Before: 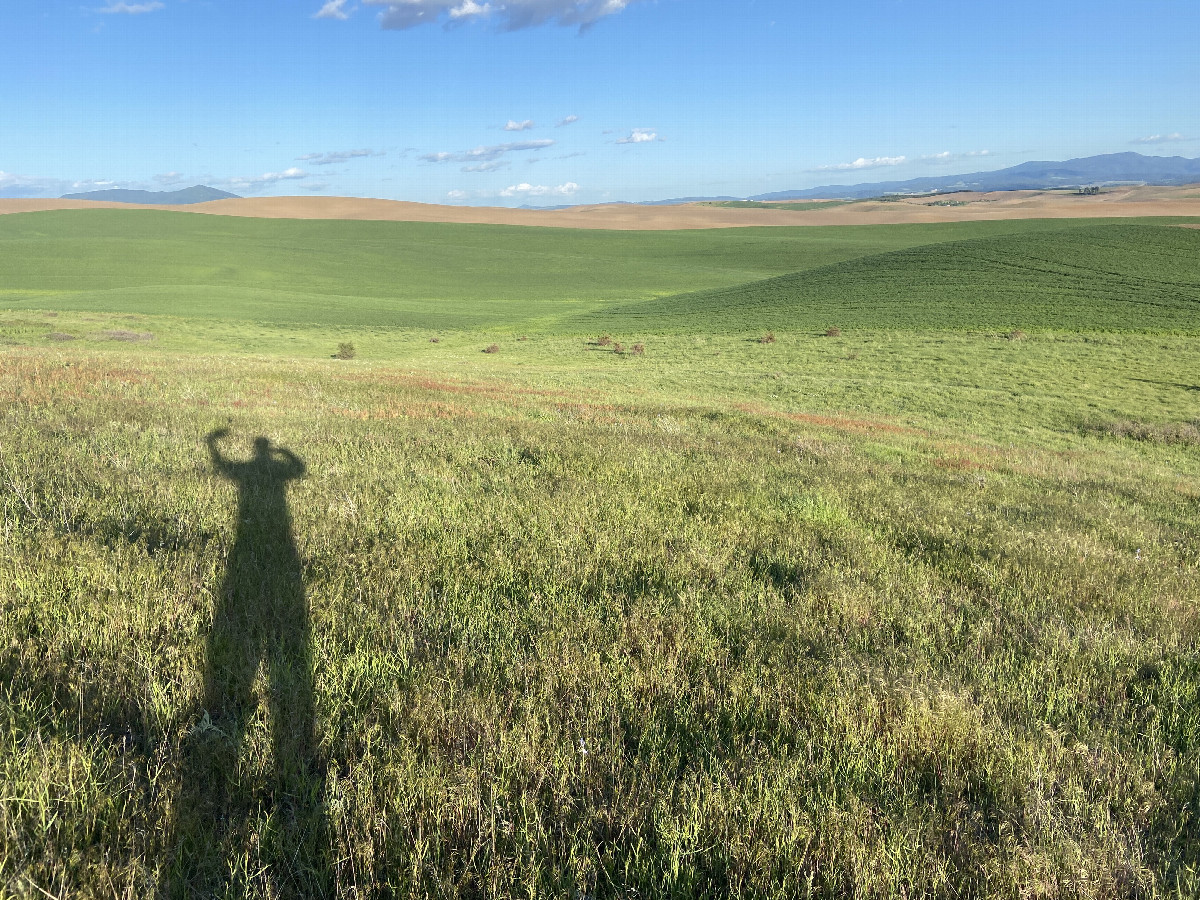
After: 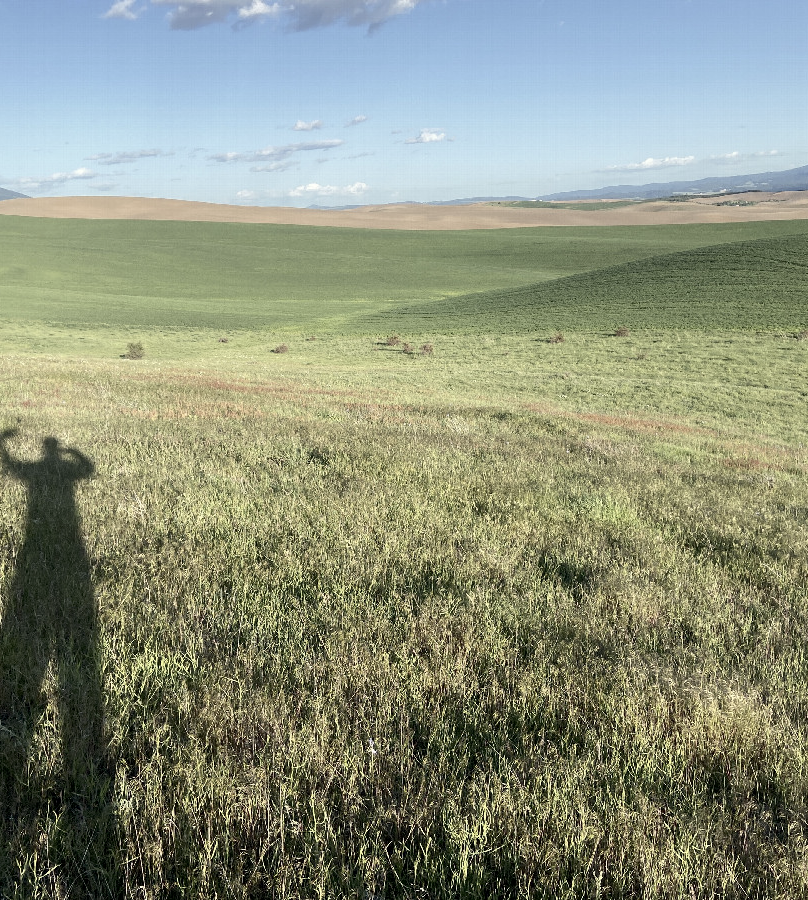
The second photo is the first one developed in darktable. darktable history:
exposure: black level correction 0.004, exposure 0.015 EV, compensate highlight preservation false
crop and rotate: left 17.584%, right 15.07%
contrast brightness saturation: contrast 0.105, saturation -0.354
color correction: highlights b* 2.9
